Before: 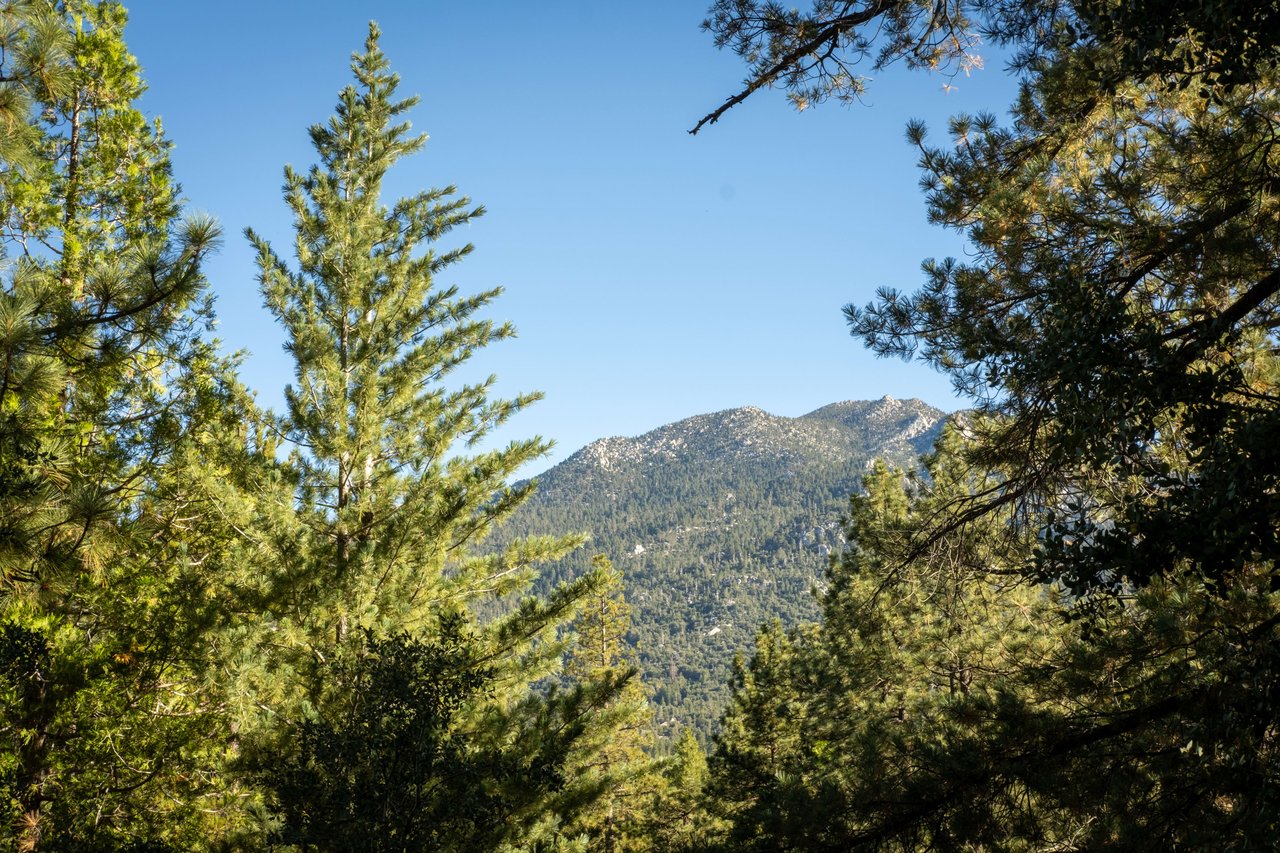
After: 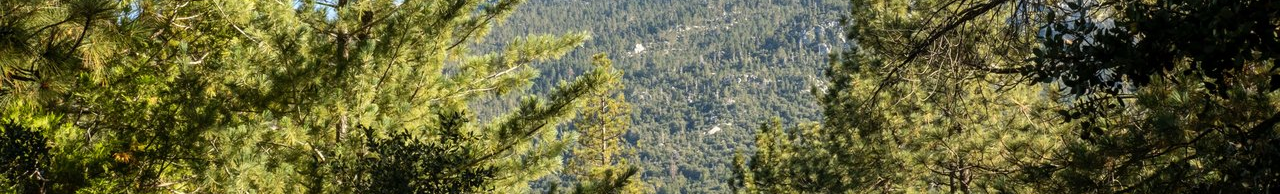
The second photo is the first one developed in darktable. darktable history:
crop and rotate: top 58.808%, bottom 18.444%
